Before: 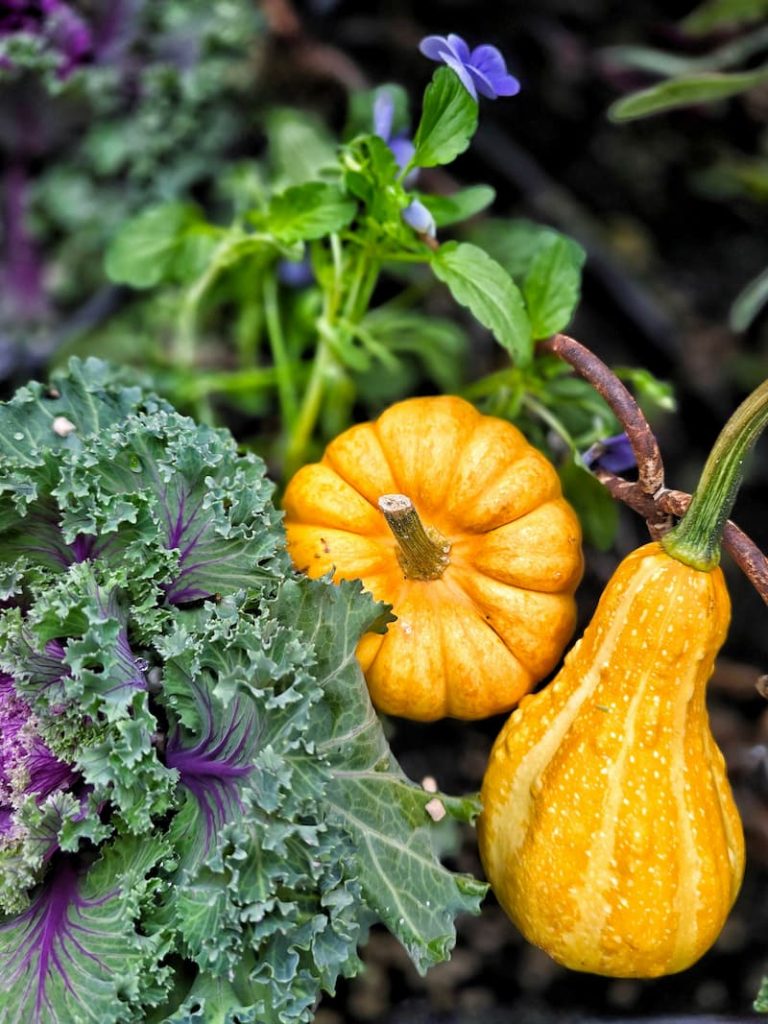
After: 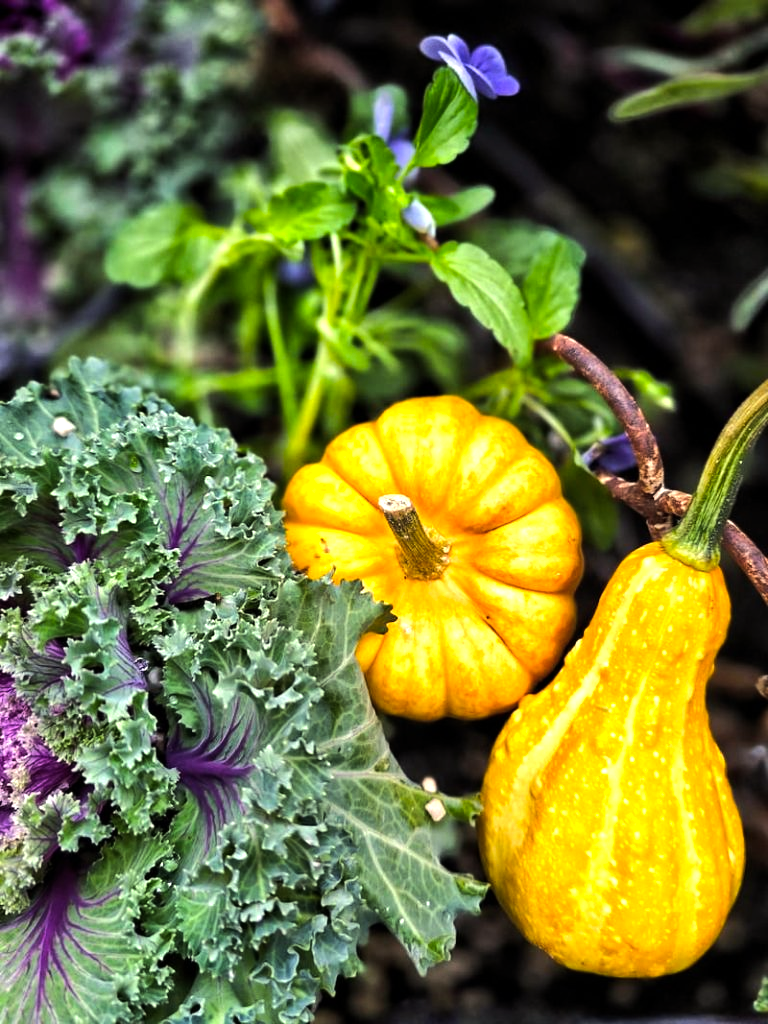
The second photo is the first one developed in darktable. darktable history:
color balance rgb: shadows lift › hue 87.57°, power › luminance 0.964%, power › chroma 0.379%, power › hue 32.61°, highlights gain › luminance 6.258%, highlights gain › chroma 2.63%, highlights gain › hue 88.1°, perceptual saturation grading › global saturation 0.702%, perceptual brilliance grading › highlights 18.21%, perceptual brilliance grading › mid-tones 30.973%, perceptual brilliance grading › shadows -31.526%, global vibrance 20%
